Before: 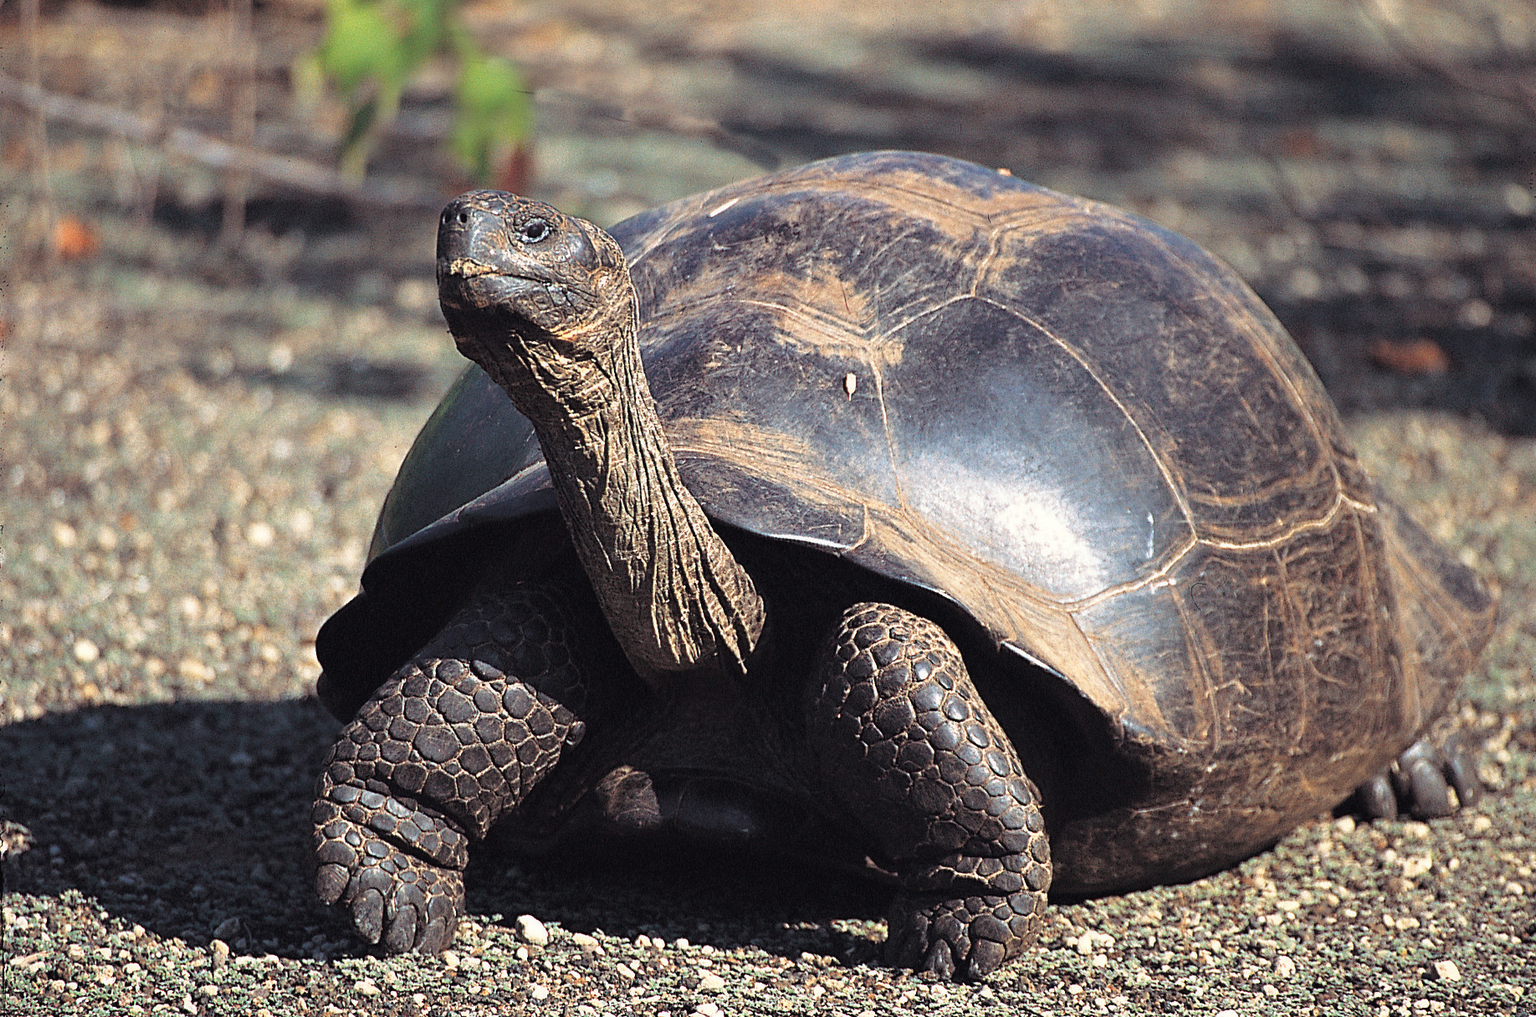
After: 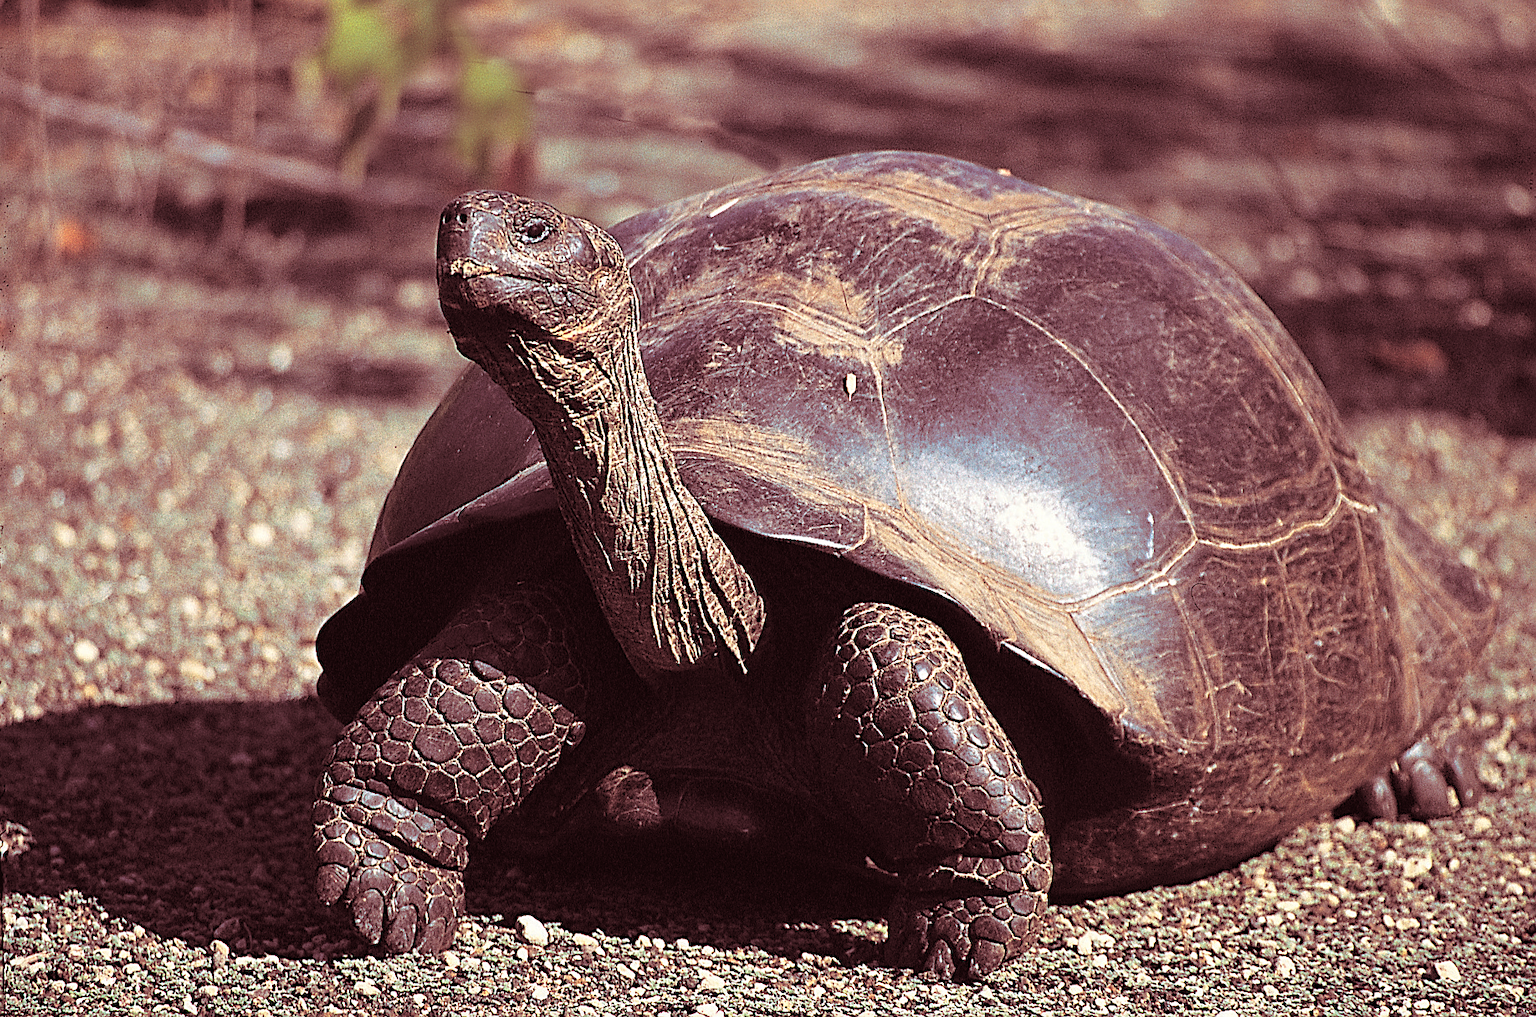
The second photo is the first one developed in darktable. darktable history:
sharpen: on, module defaults
split-toning: highlights › hue 187.2°, highlights › saturation 0.83, balance -68.05, compress 56.43%
